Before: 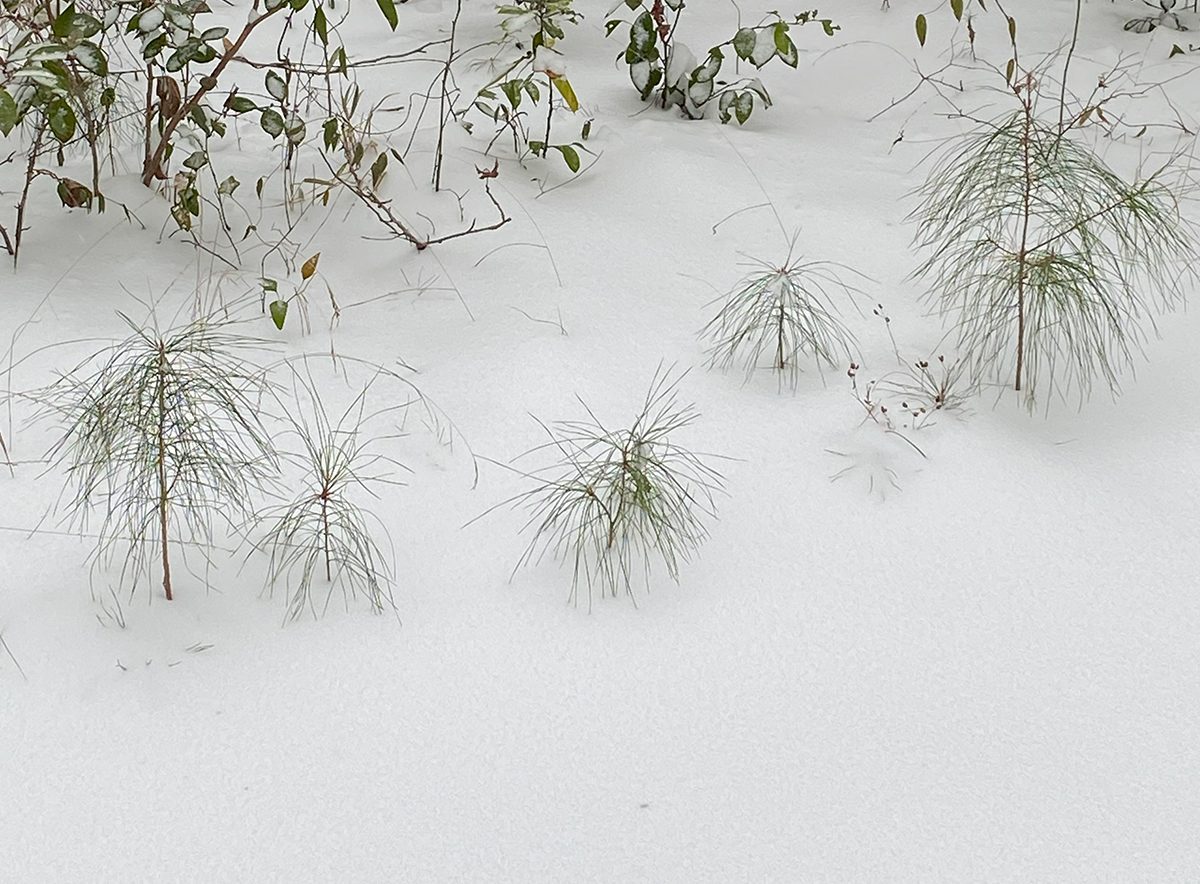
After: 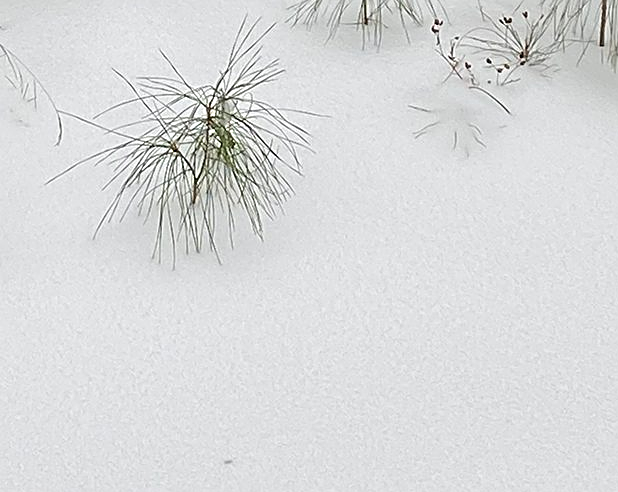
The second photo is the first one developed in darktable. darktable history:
crop: left 34.669%, top 38.953%, right 13.818%, bottom 5.385%
sharpen: amount 0.579
